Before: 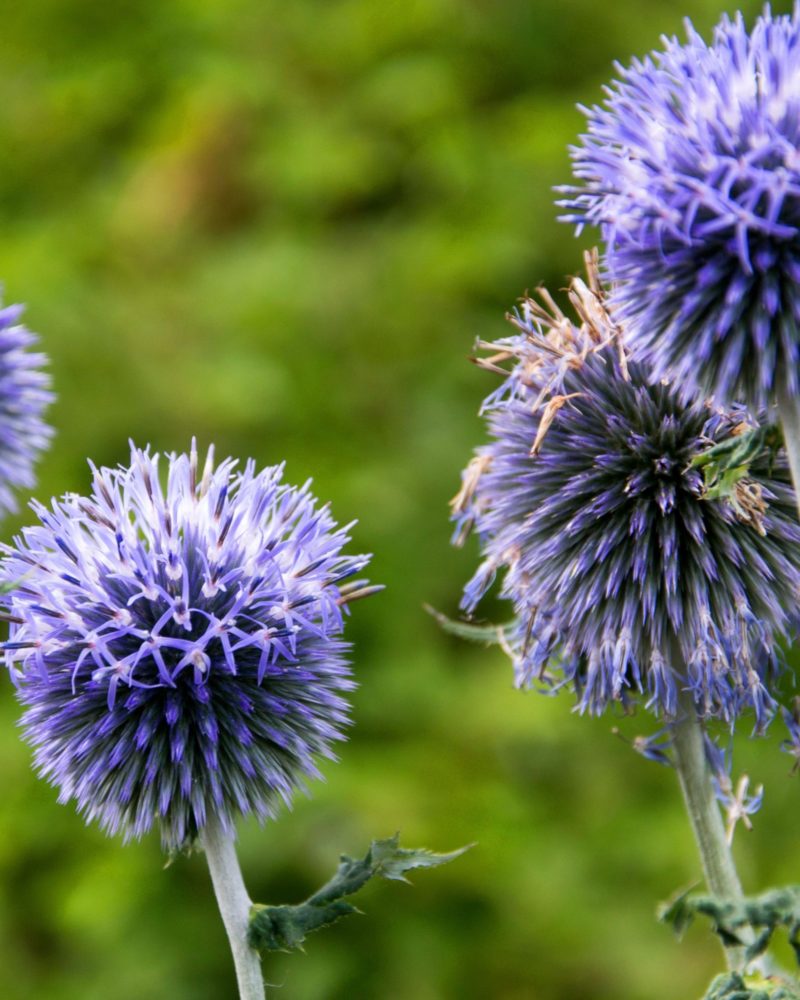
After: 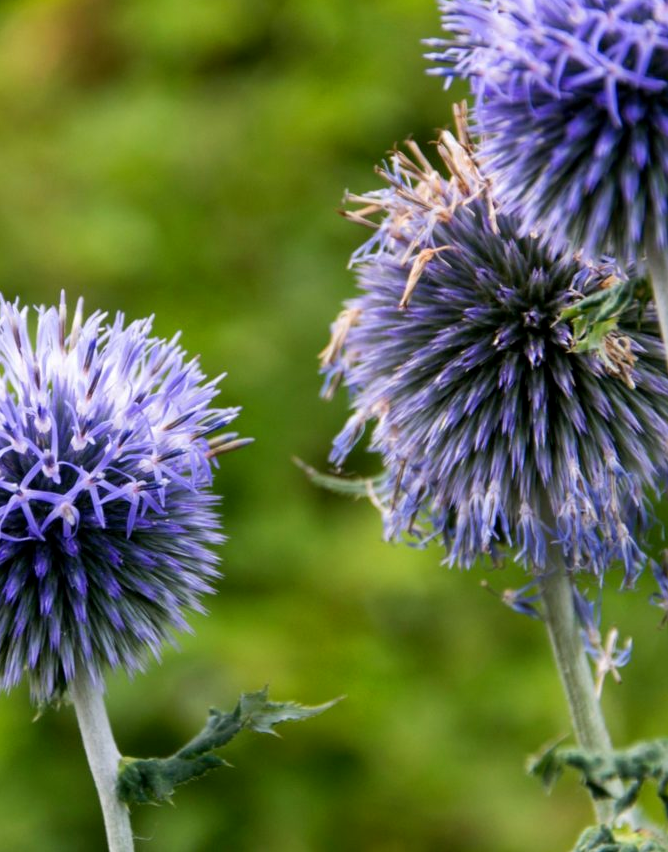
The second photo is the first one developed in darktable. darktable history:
crop: left 16.435%, top 14.753%
exposure: black level correction 0.002, compensate highlight preservation false
